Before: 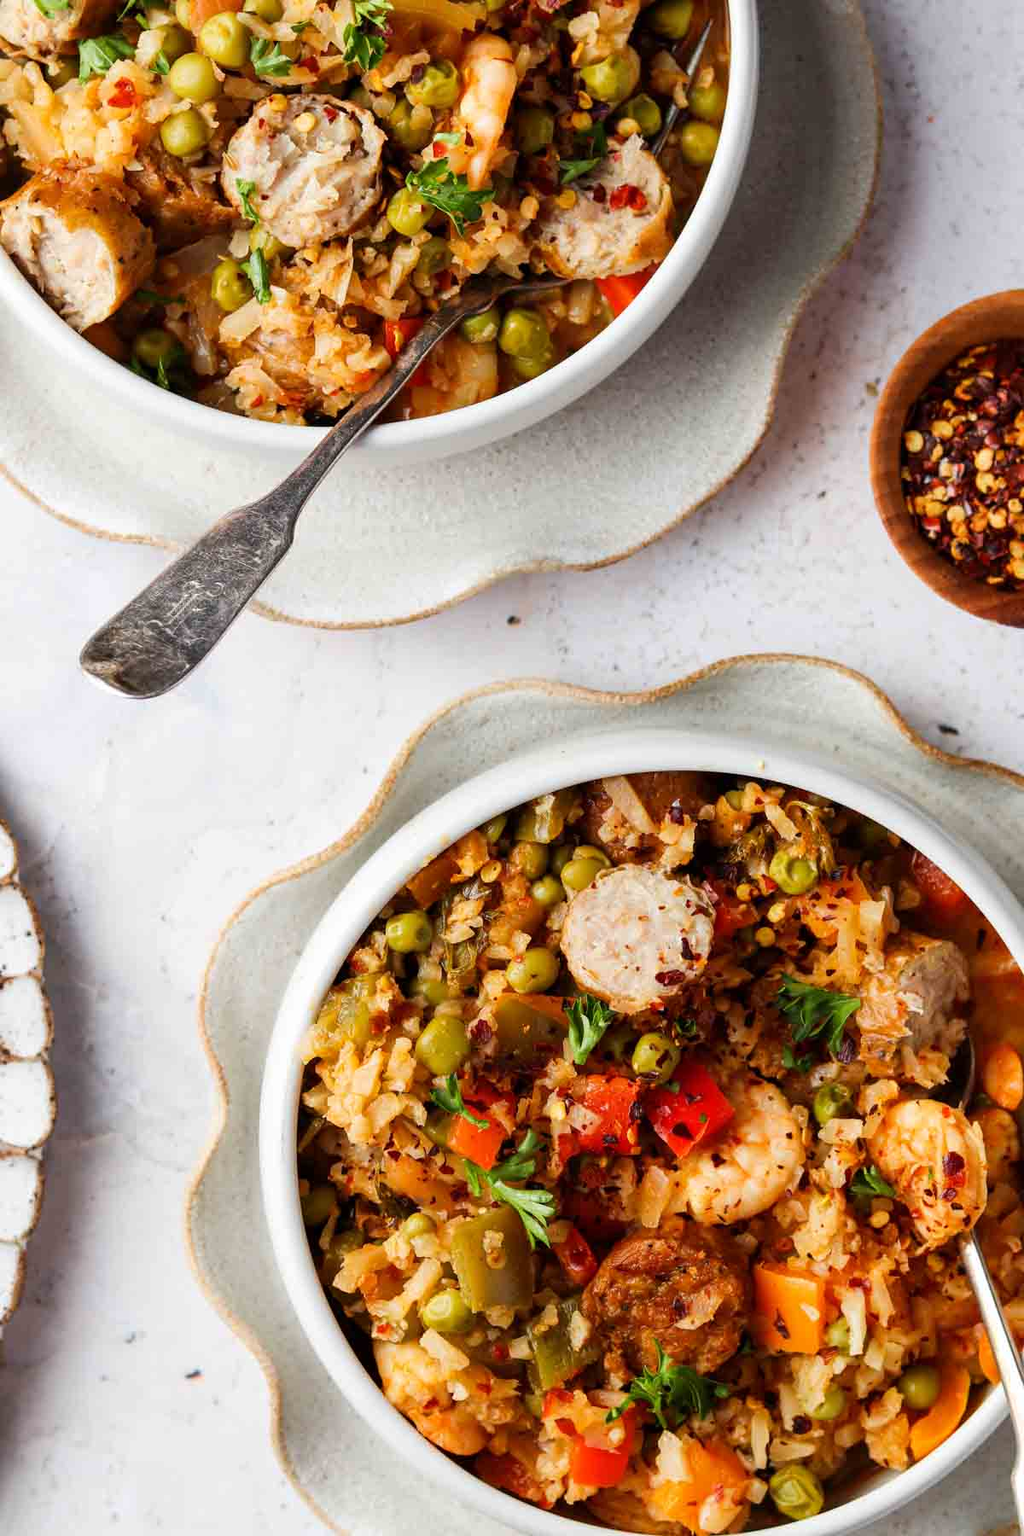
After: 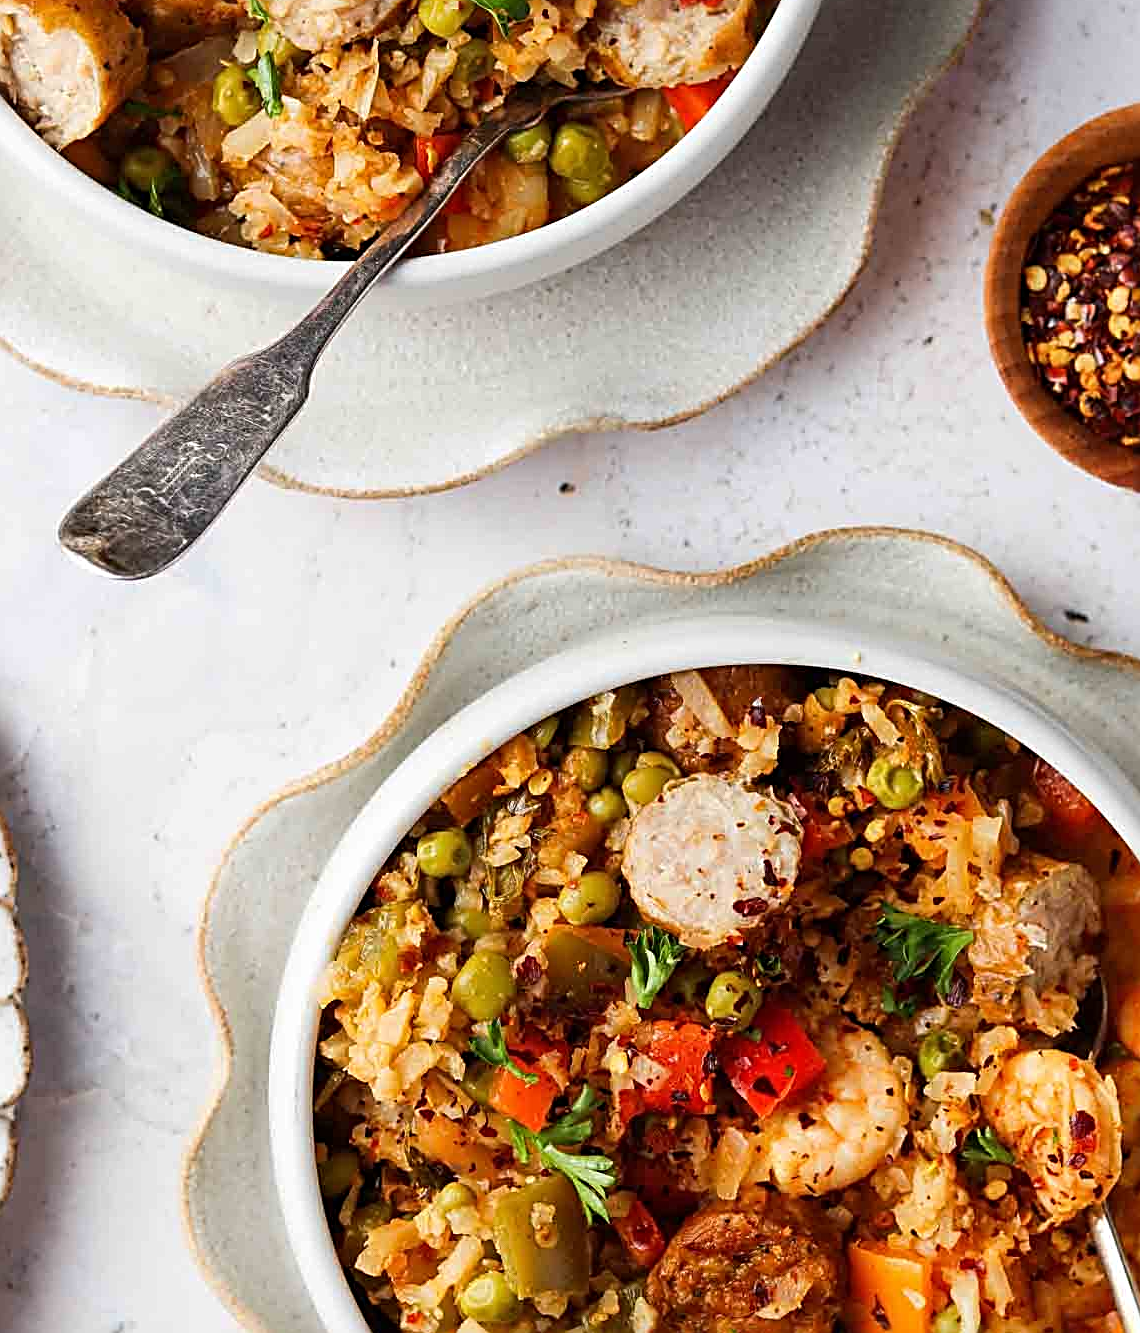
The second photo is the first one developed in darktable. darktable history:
crop and rotate: left 2.991%, top 13.302%, right 1.981%, bottom 12.636%
sharpen: radius 2.817, amount 0.715
